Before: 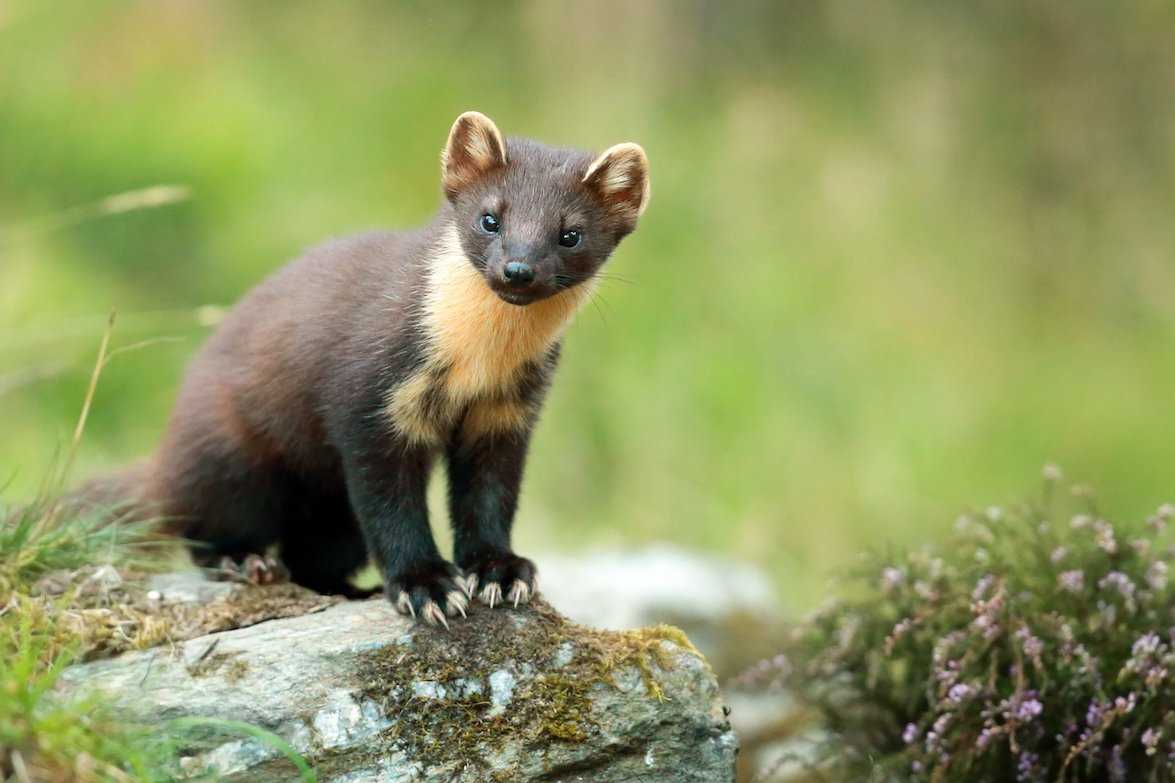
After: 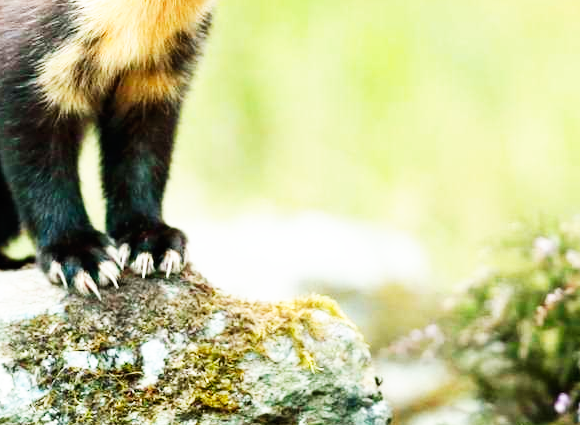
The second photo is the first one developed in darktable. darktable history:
base curve: curves: ch0 [(0, 0) (0.007, 0.004) (0.027, 0.03) (0.046, 0.07) (0.207, 0.54) (0.442, 0.872) (0.673, 0.972) (1, 1)], preserve colors none
crop: left 29.646%, top 42.161%, right 20.971%, bottom 3.511%
